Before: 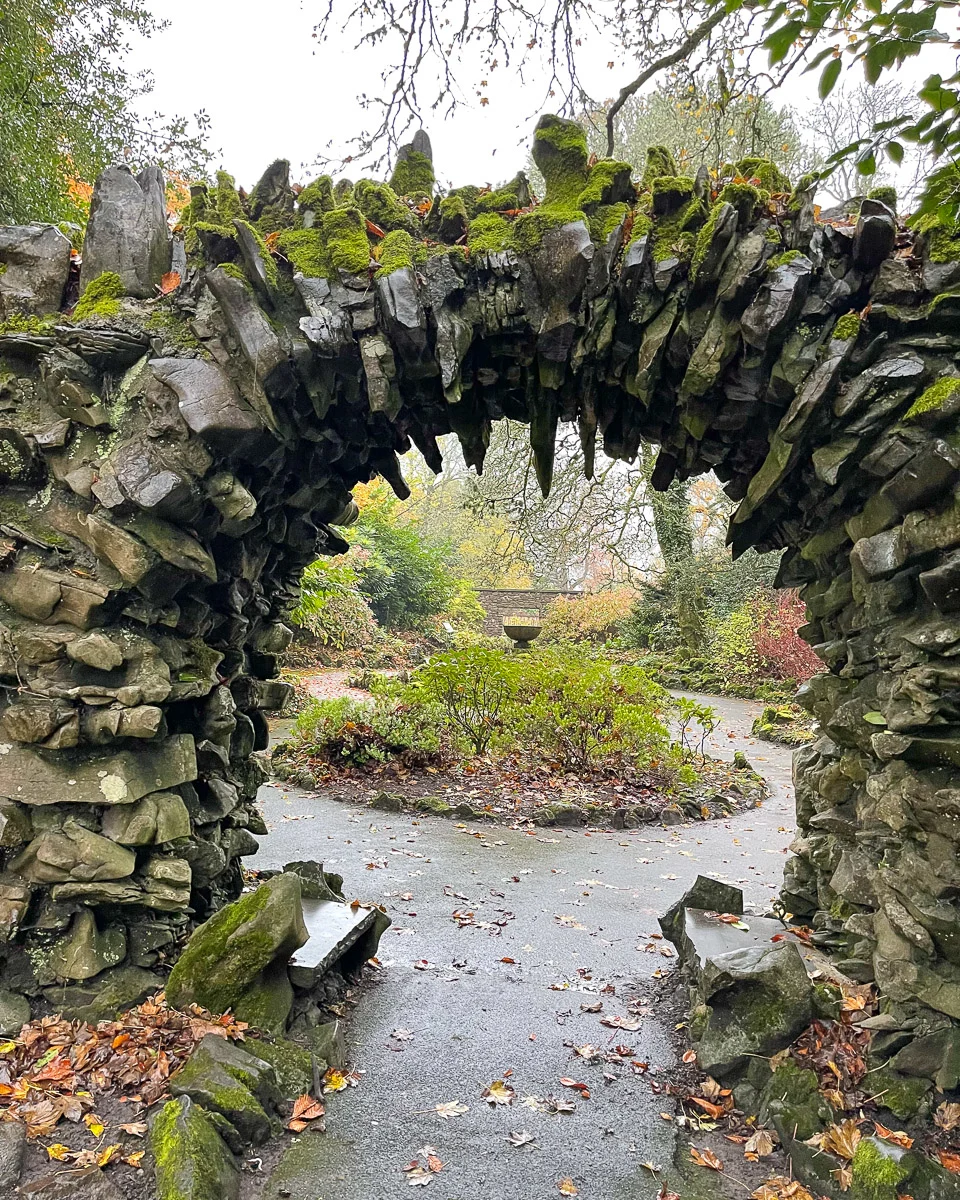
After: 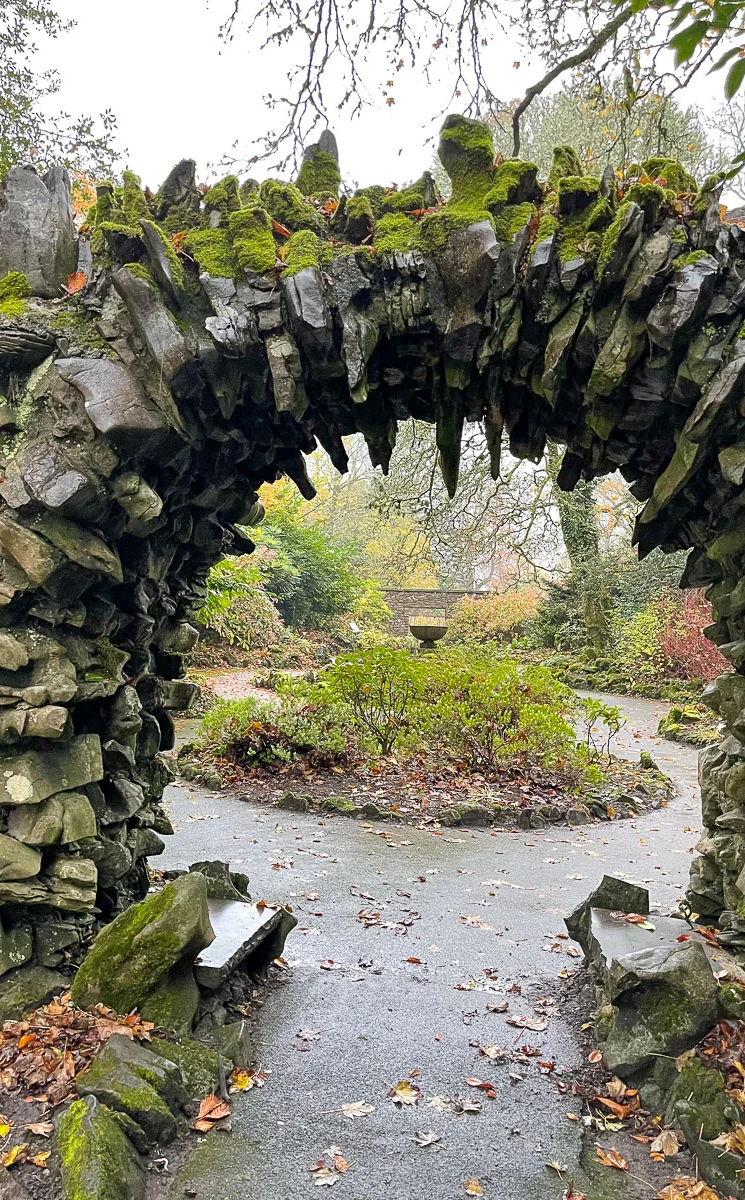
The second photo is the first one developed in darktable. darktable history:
crop: left 9.891%, right 12.486%
exposure: black level correction 0.001, compensate highlight preservation false
